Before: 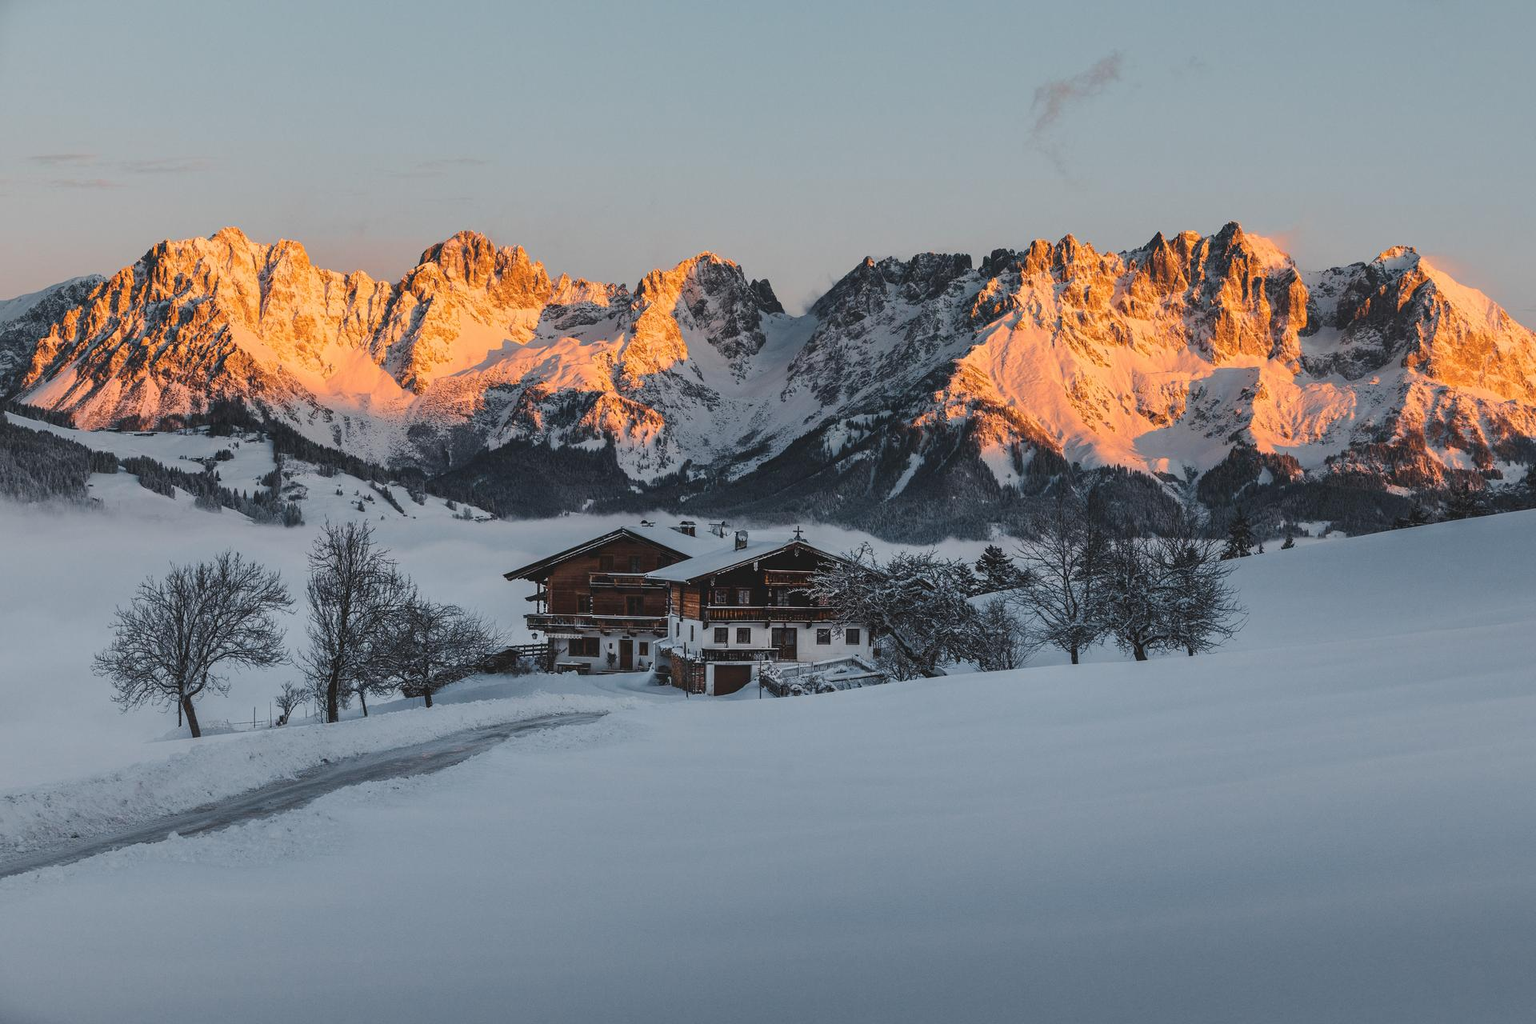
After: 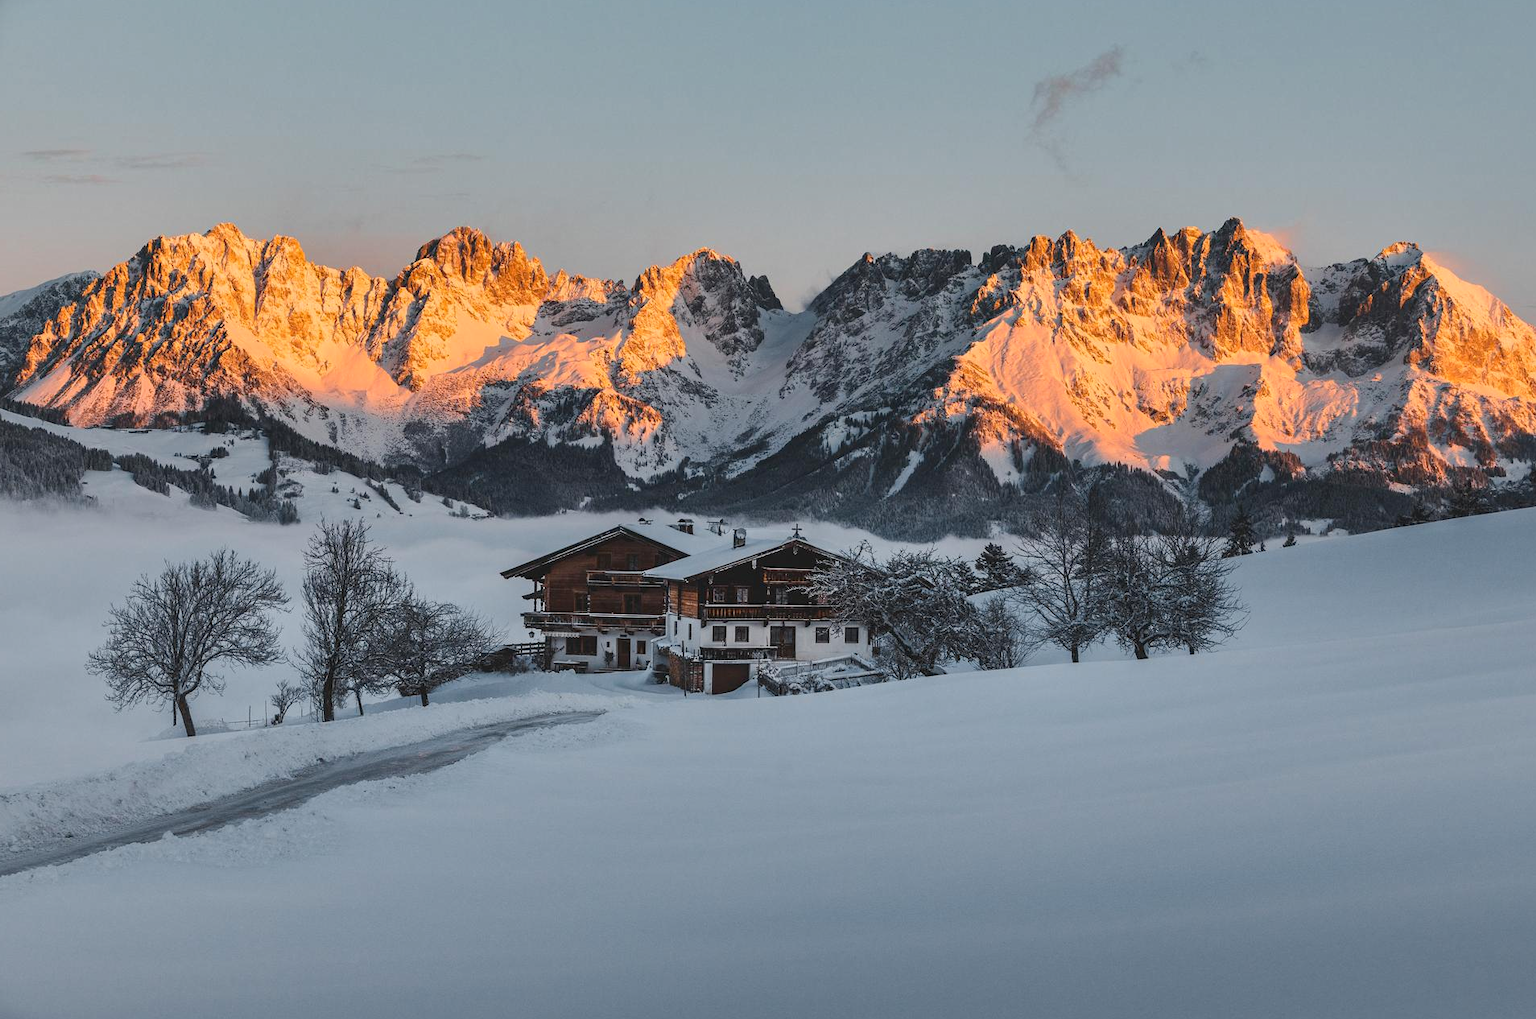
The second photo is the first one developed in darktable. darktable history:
crop: left 0.439%, top 0.563%, right 0.139%, bottom 0.381%
shadows and highlights: highlights color adjustment 55.5%, low approximation 0.01, soften with gaussian
exposure: black level correction 0.002, exposure 0.148 EV, compensate highlight preservation false
